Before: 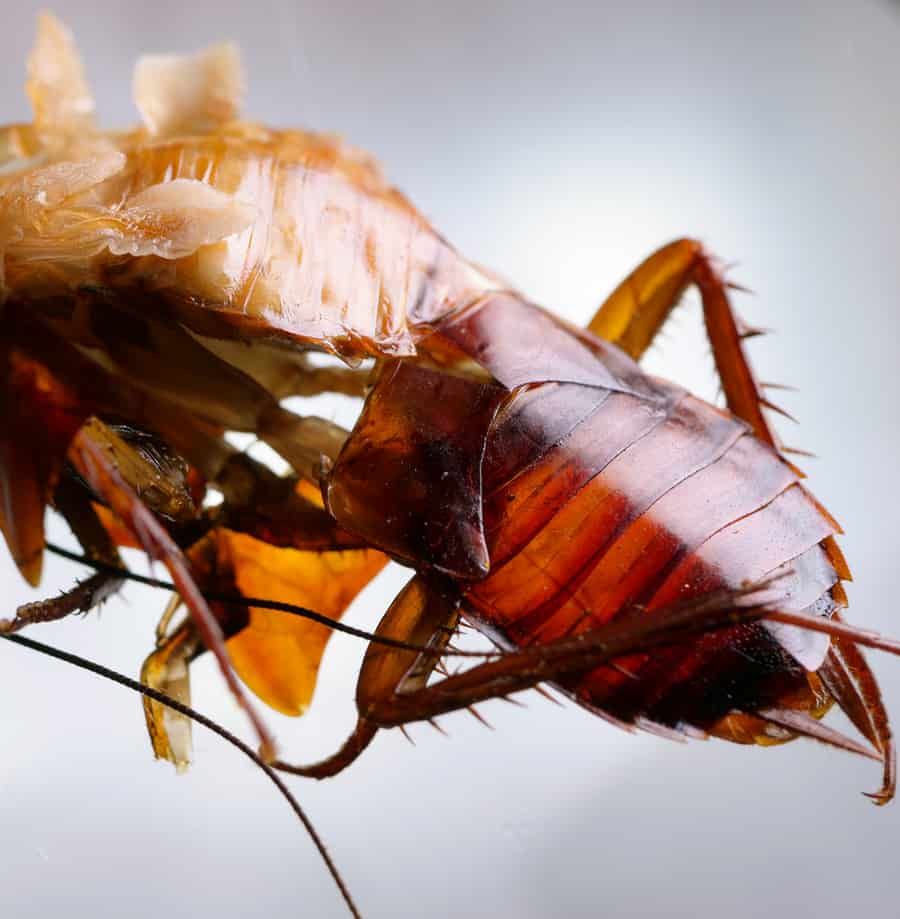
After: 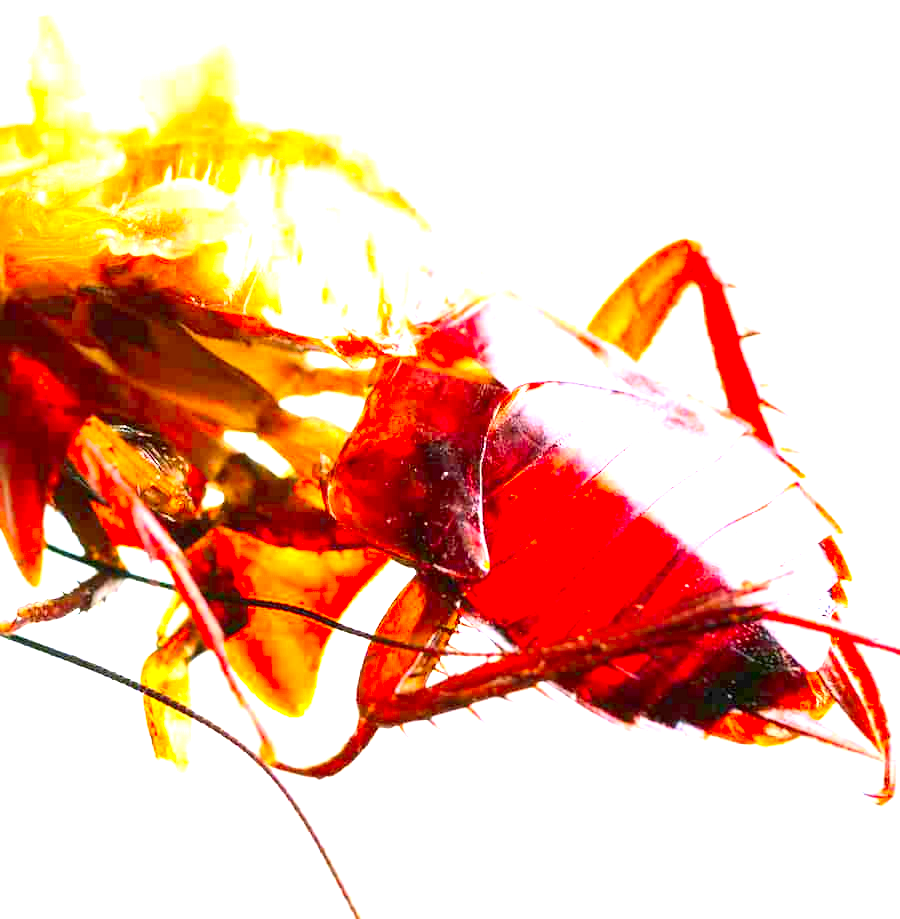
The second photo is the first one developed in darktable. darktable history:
contrast brightness saturation: contrast 0.203, brightness 0.202, saturation 0.786
exposure: black level correction 0, exposure 2.314 EV, compensate highlight preservation false
color calibration: illuminant same as pipeline (D50), adaptation XYZ, x 0.346, y 0.357, temperature 5017.96 K
local contrast: mode bilateral grid, contrast 20, coarseness 49, detail 132%, midtone range 0.2
